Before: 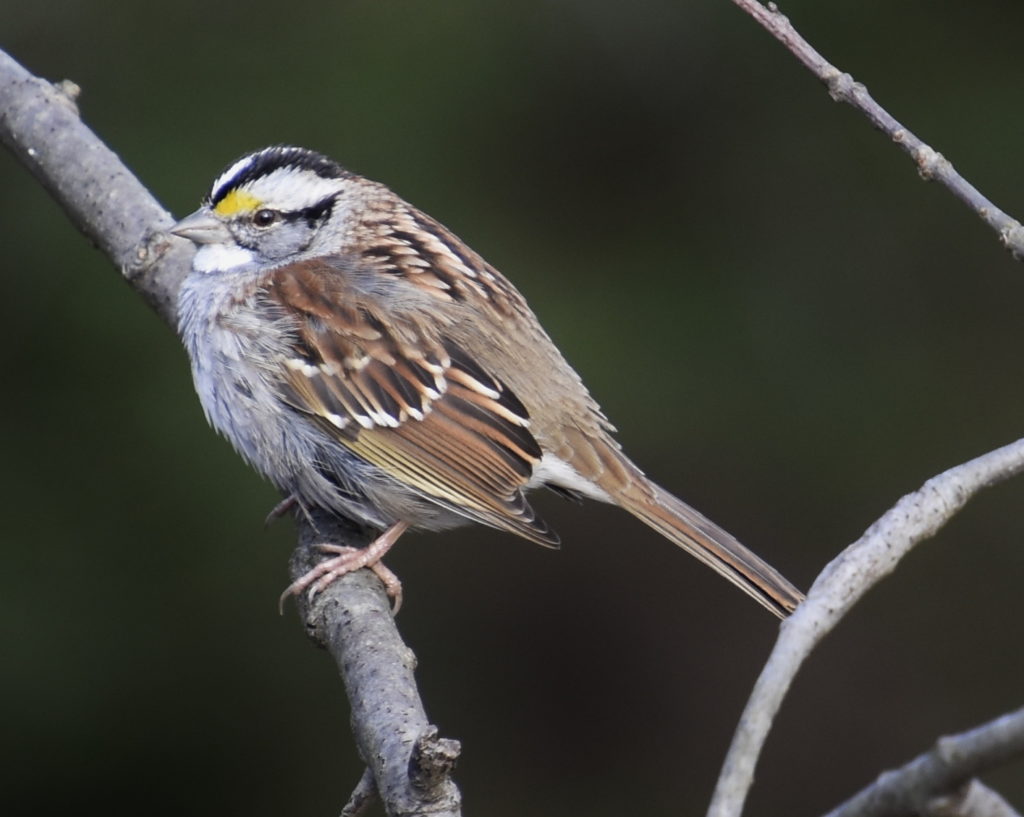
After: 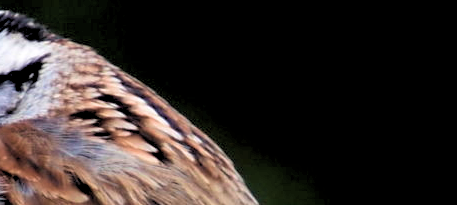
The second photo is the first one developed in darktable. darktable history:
rgb levels: levels [[0.034, 0.472, 0.904], [0, 0.5, 1], [0, 0.5, 1]]
crop: left 28.64%, top 16.832%, right 26.637%, bottom 58.055%
velvia: strength 45%
